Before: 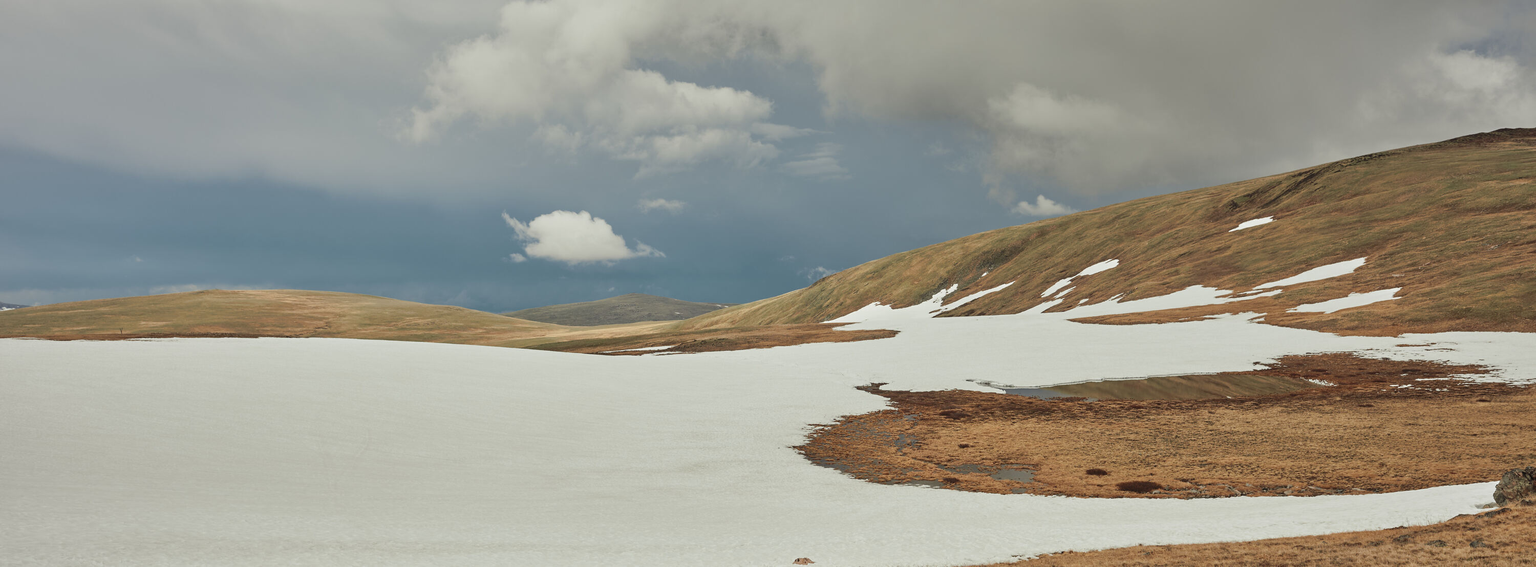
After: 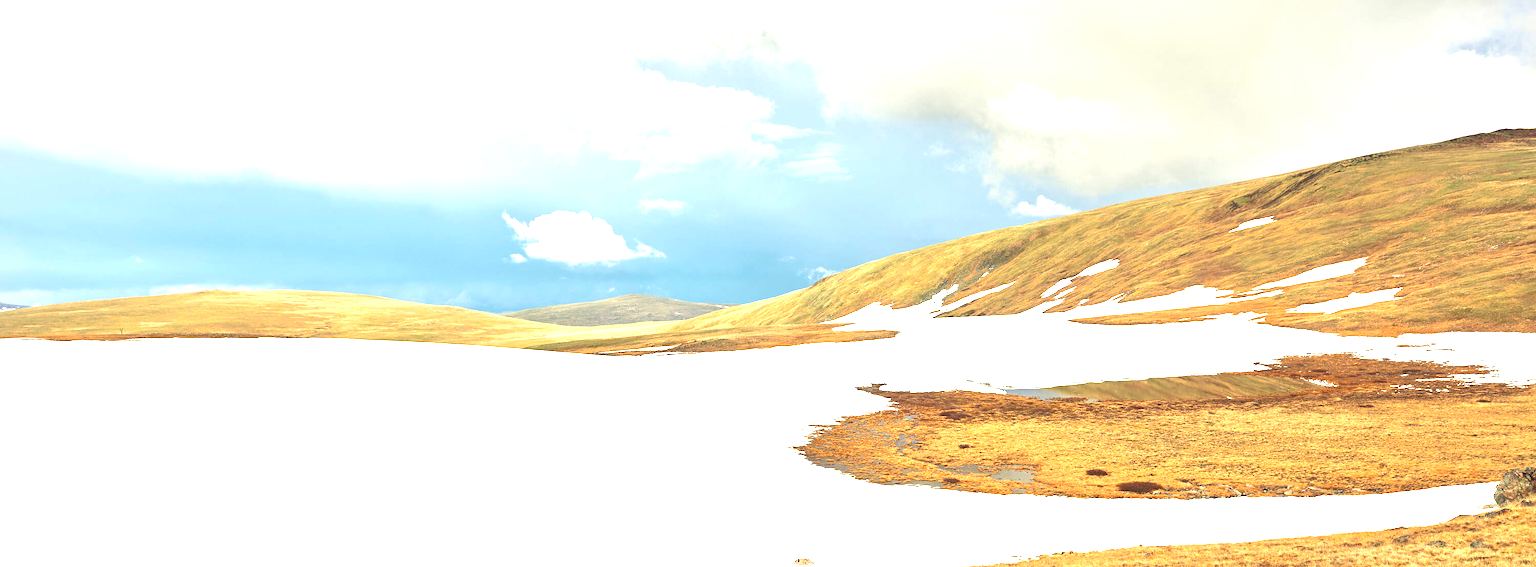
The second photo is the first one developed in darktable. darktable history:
exposure: black level correction 0, exposure 1.9 EV, compensate highlight preservation false
color balance rgb: perceptual saturation grading › global saturation 25%, global vibrance 20%
